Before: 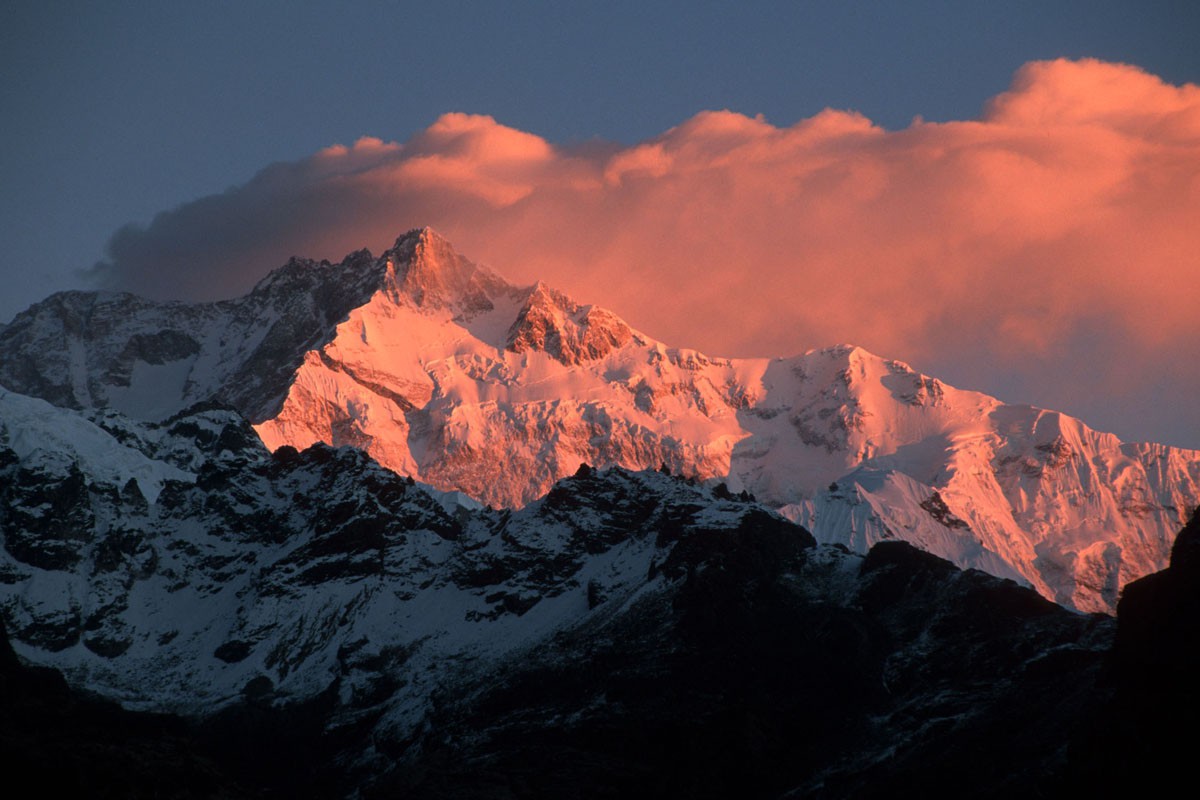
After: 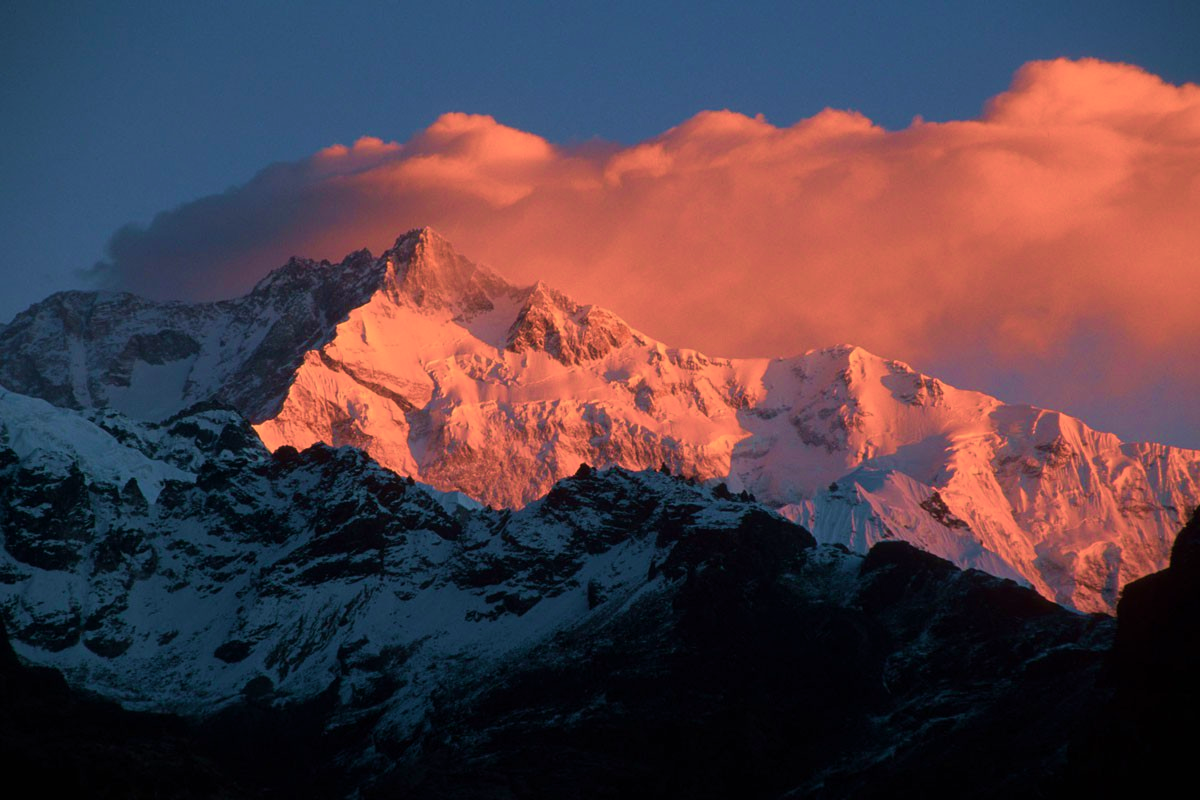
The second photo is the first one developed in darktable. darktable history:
velvia: strength 75%
